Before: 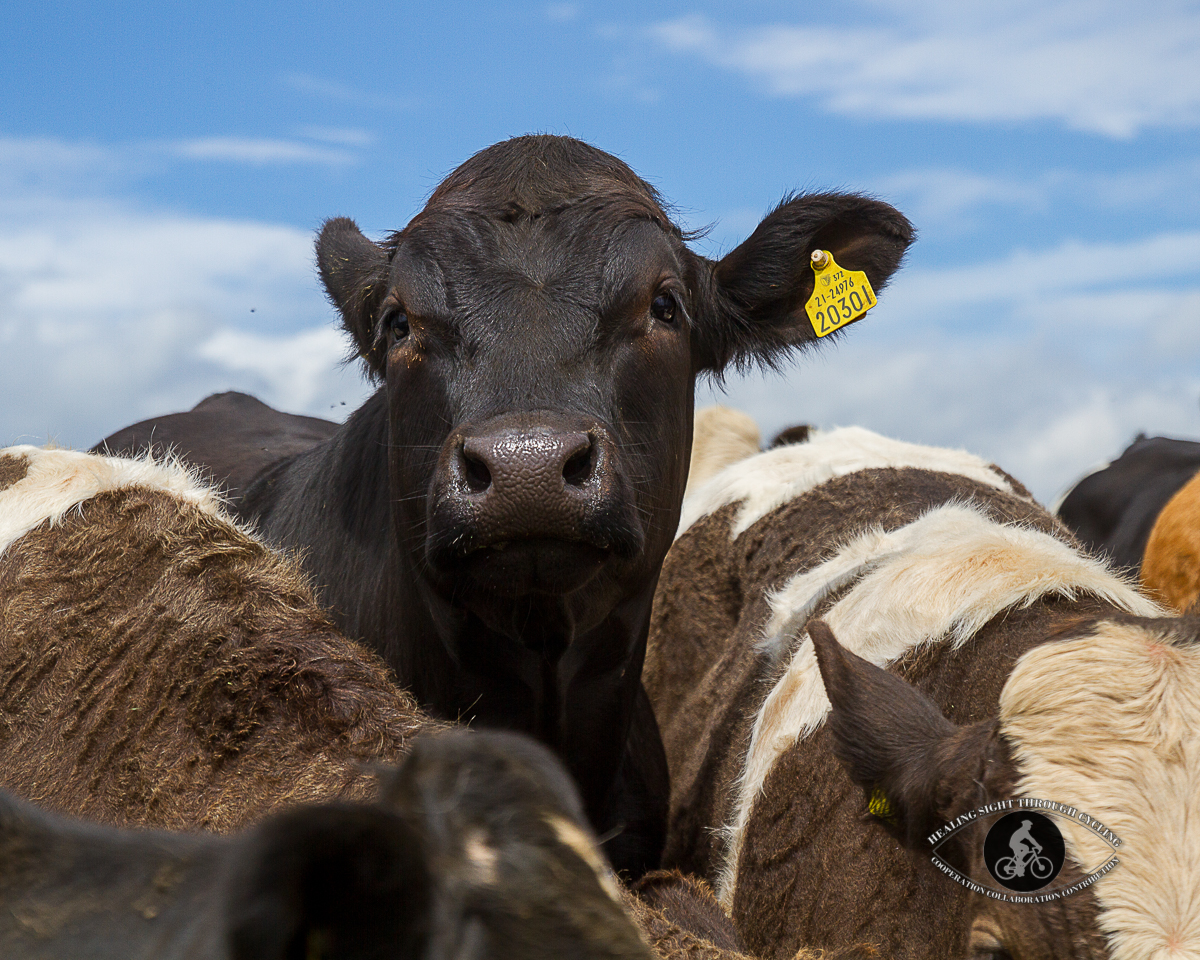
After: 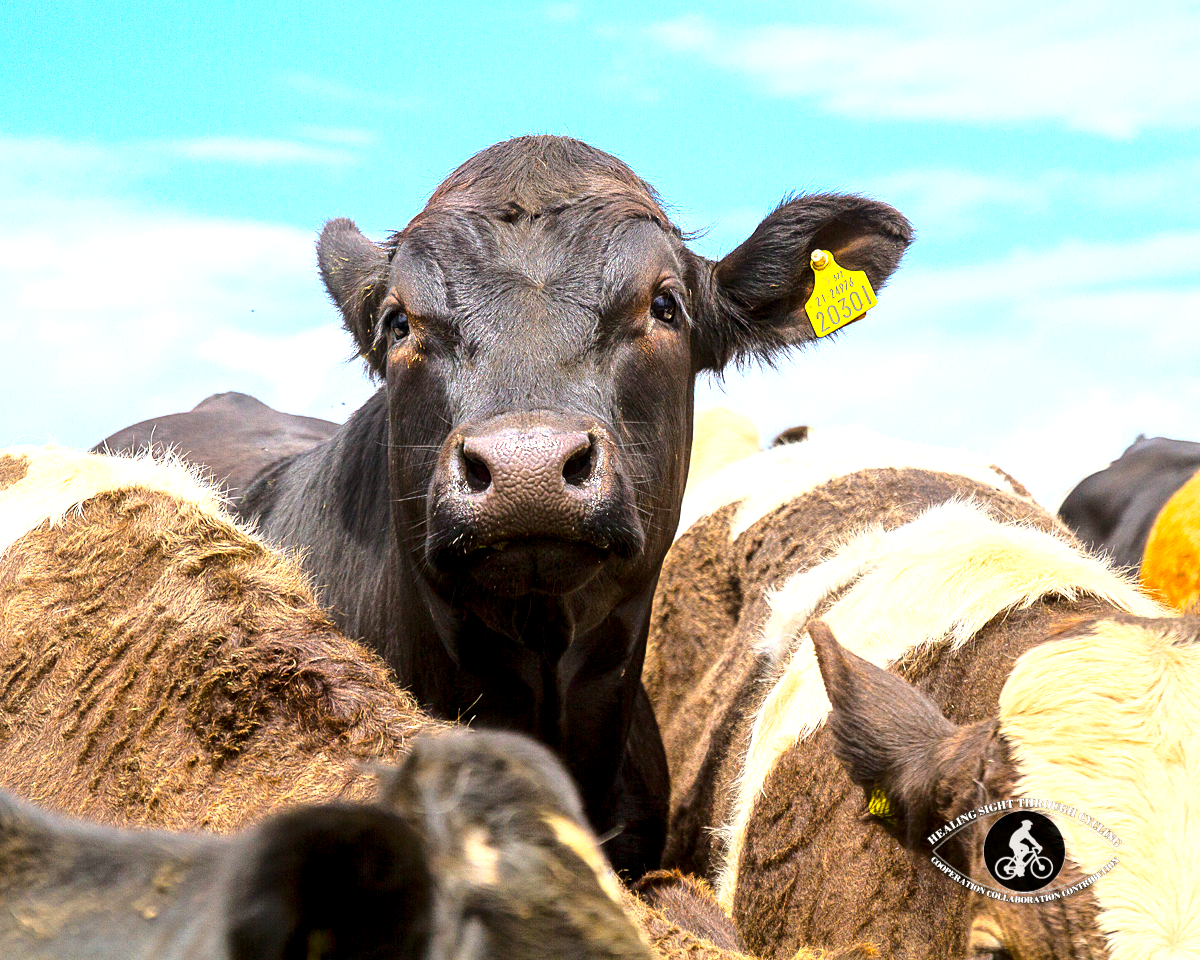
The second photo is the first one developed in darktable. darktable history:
local contrast: highlights 100%, shadows 100%, detail 120%, midtone range 0.2
color balance rgb: linear chroma grading › global chroma 10%, perceptual saturation grading › global saturation 5%, perceptual brilliance grading › global brilliance 4%, global vibrance 7%, saturation formula JzAzBz (2021)
base curve: curves: ch0 [(0, 0) (0.028, 0.03) (0.121, 0.232) (0.46, 0.748) (0.859, 0.968) (1, 1)]
exposure: black level correction 0.001, exposure 1.3 EV, compensate highlight preservation false
